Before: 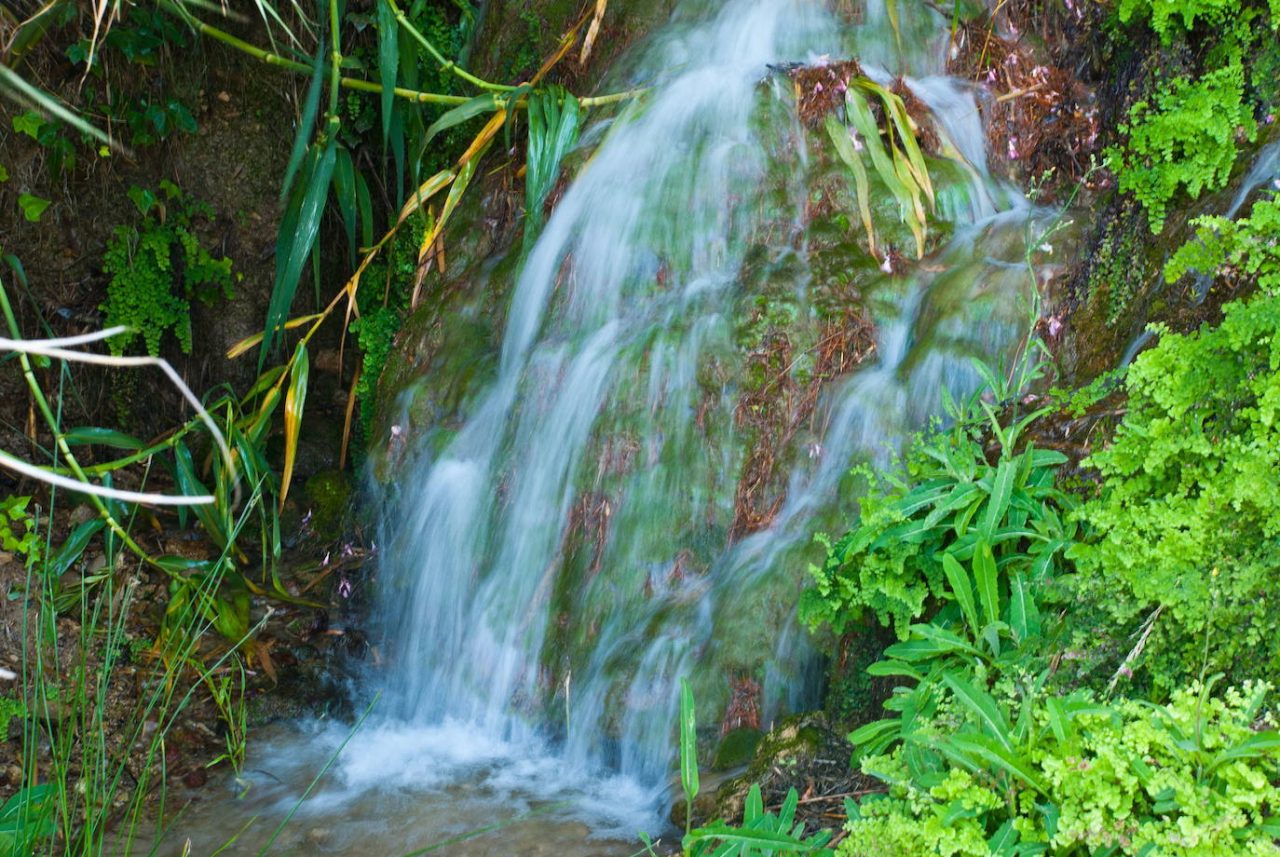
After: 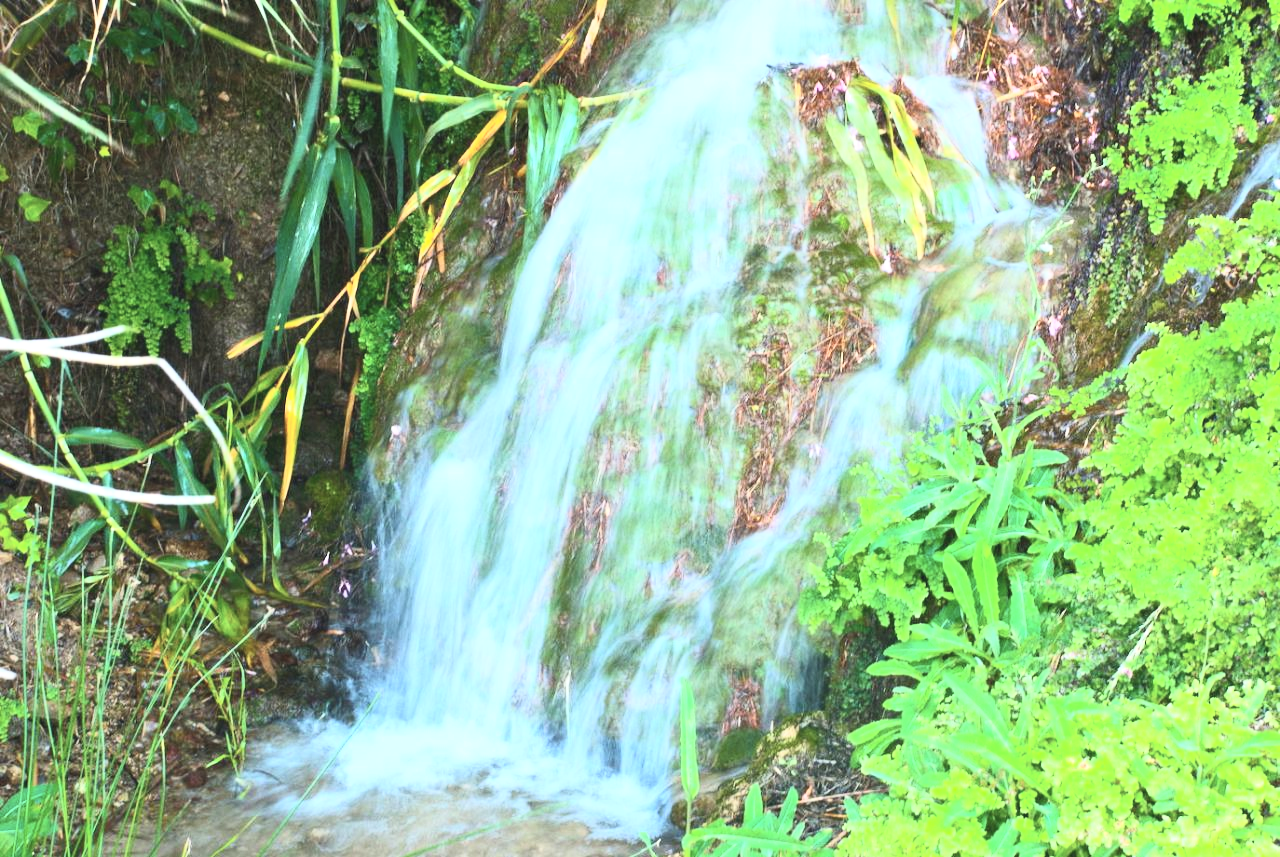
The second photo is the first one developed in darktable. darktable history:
contrast brightness saturation: contrast 0.388, brightness 0.515
exposure: black level correction -0.002, exposure 0.53 EV, compensate highlight preservation false
